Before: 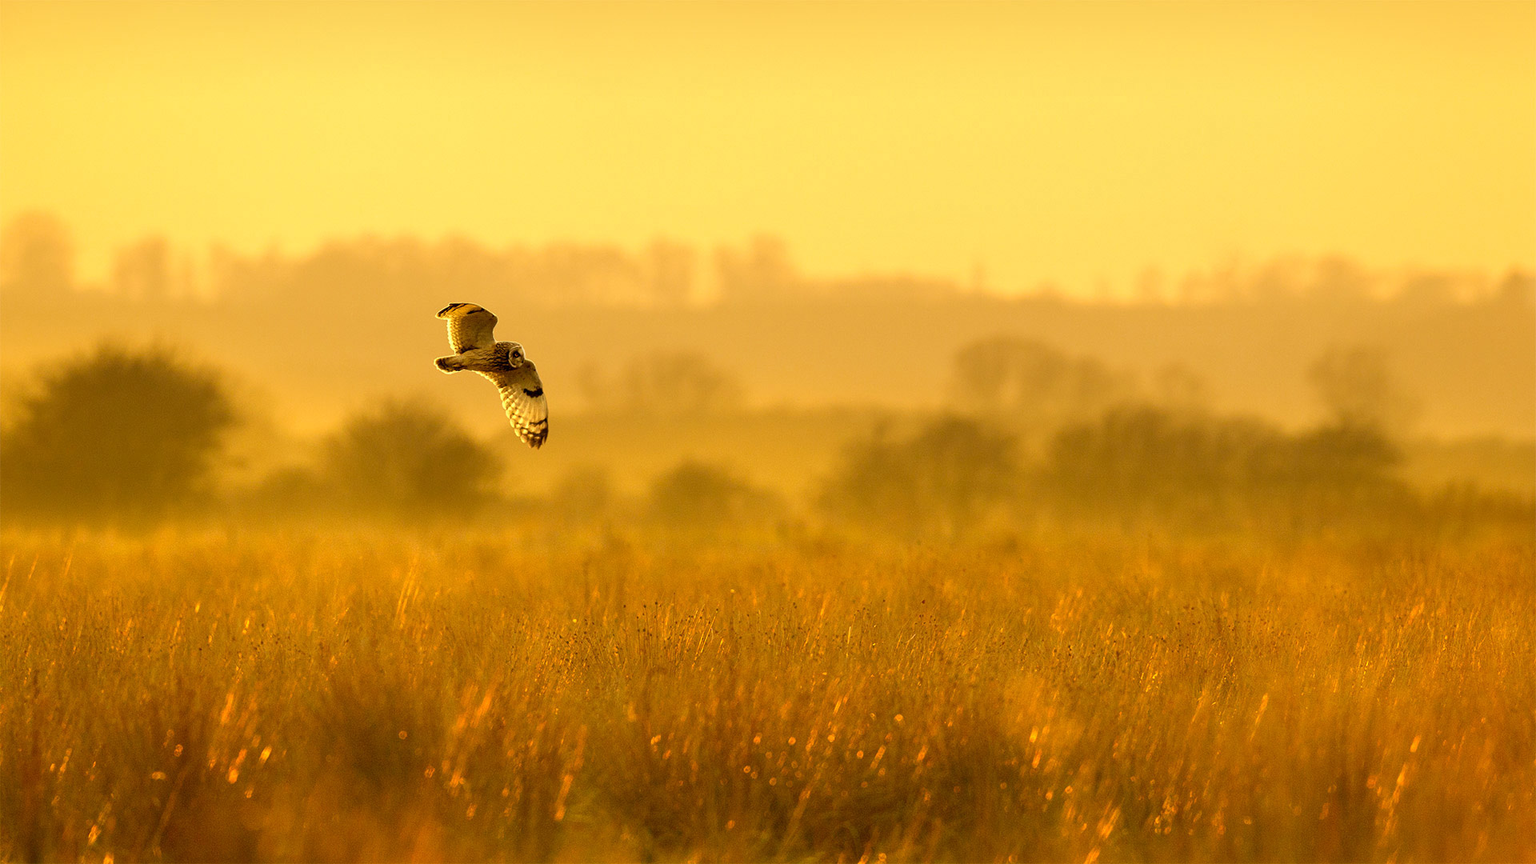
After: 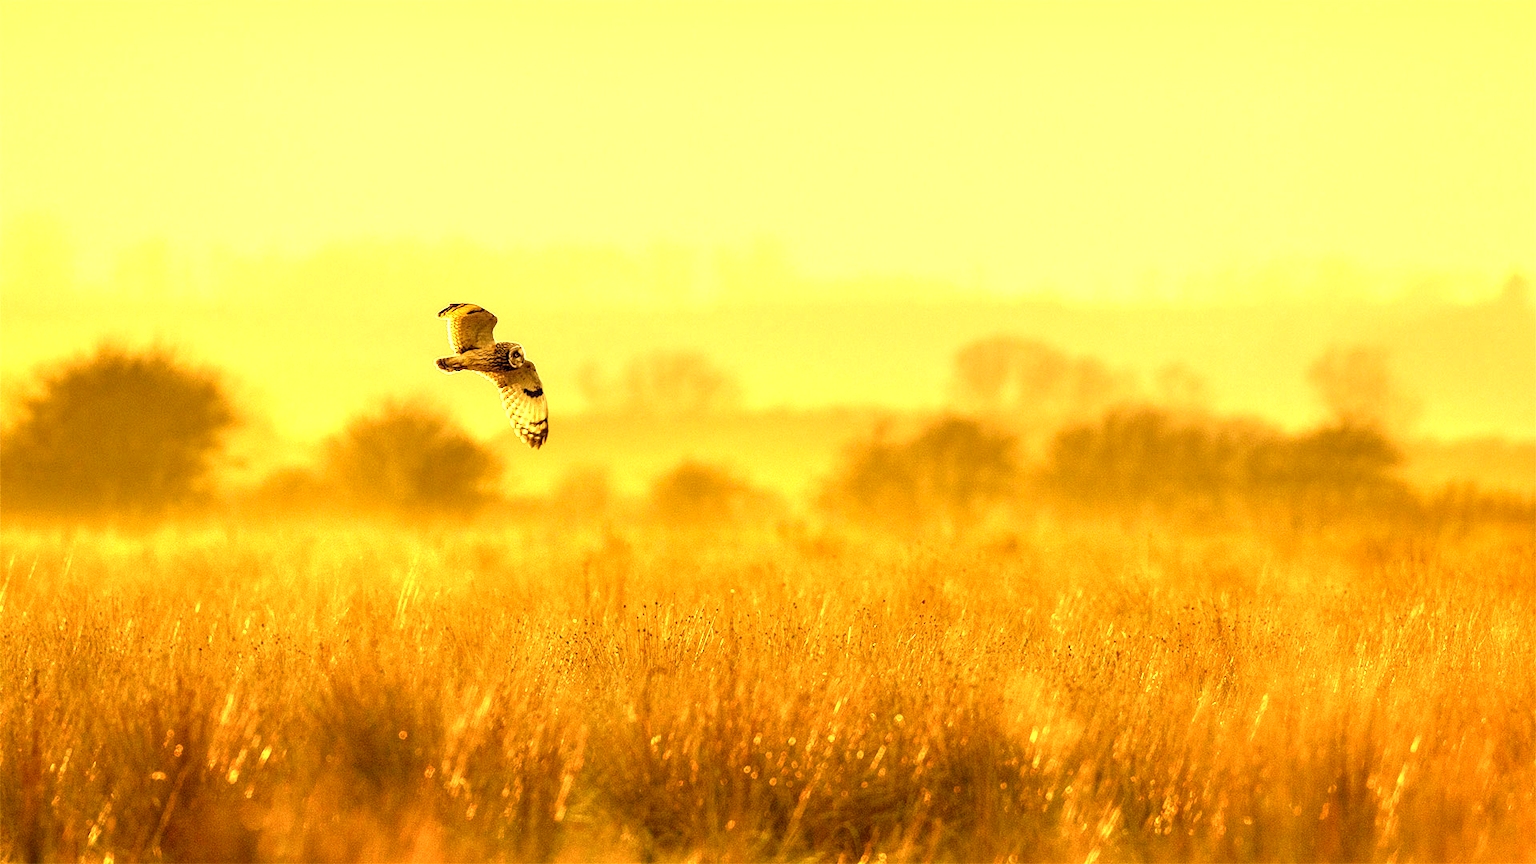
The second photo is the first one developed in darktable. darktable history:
exposure: exposure 1.137 EV, compensate highlight preservation false
white balance: red 1.029, blue 0.92
local contrast: highlights 59%, detail 145%
